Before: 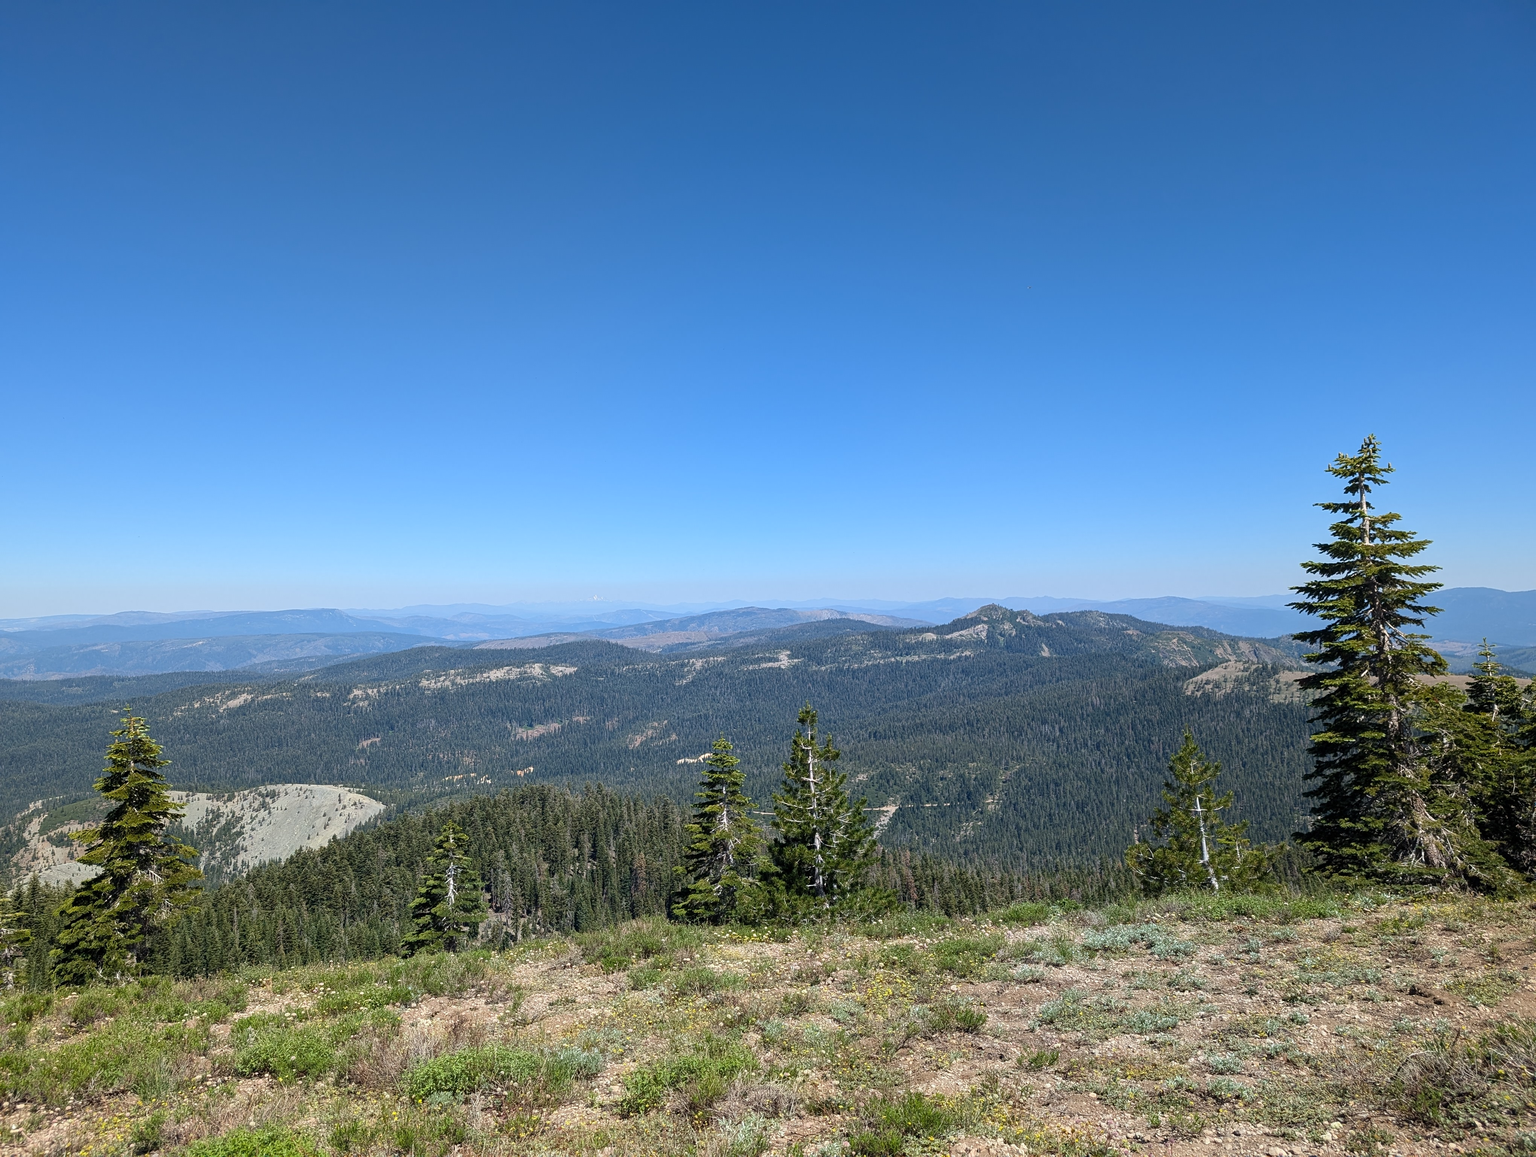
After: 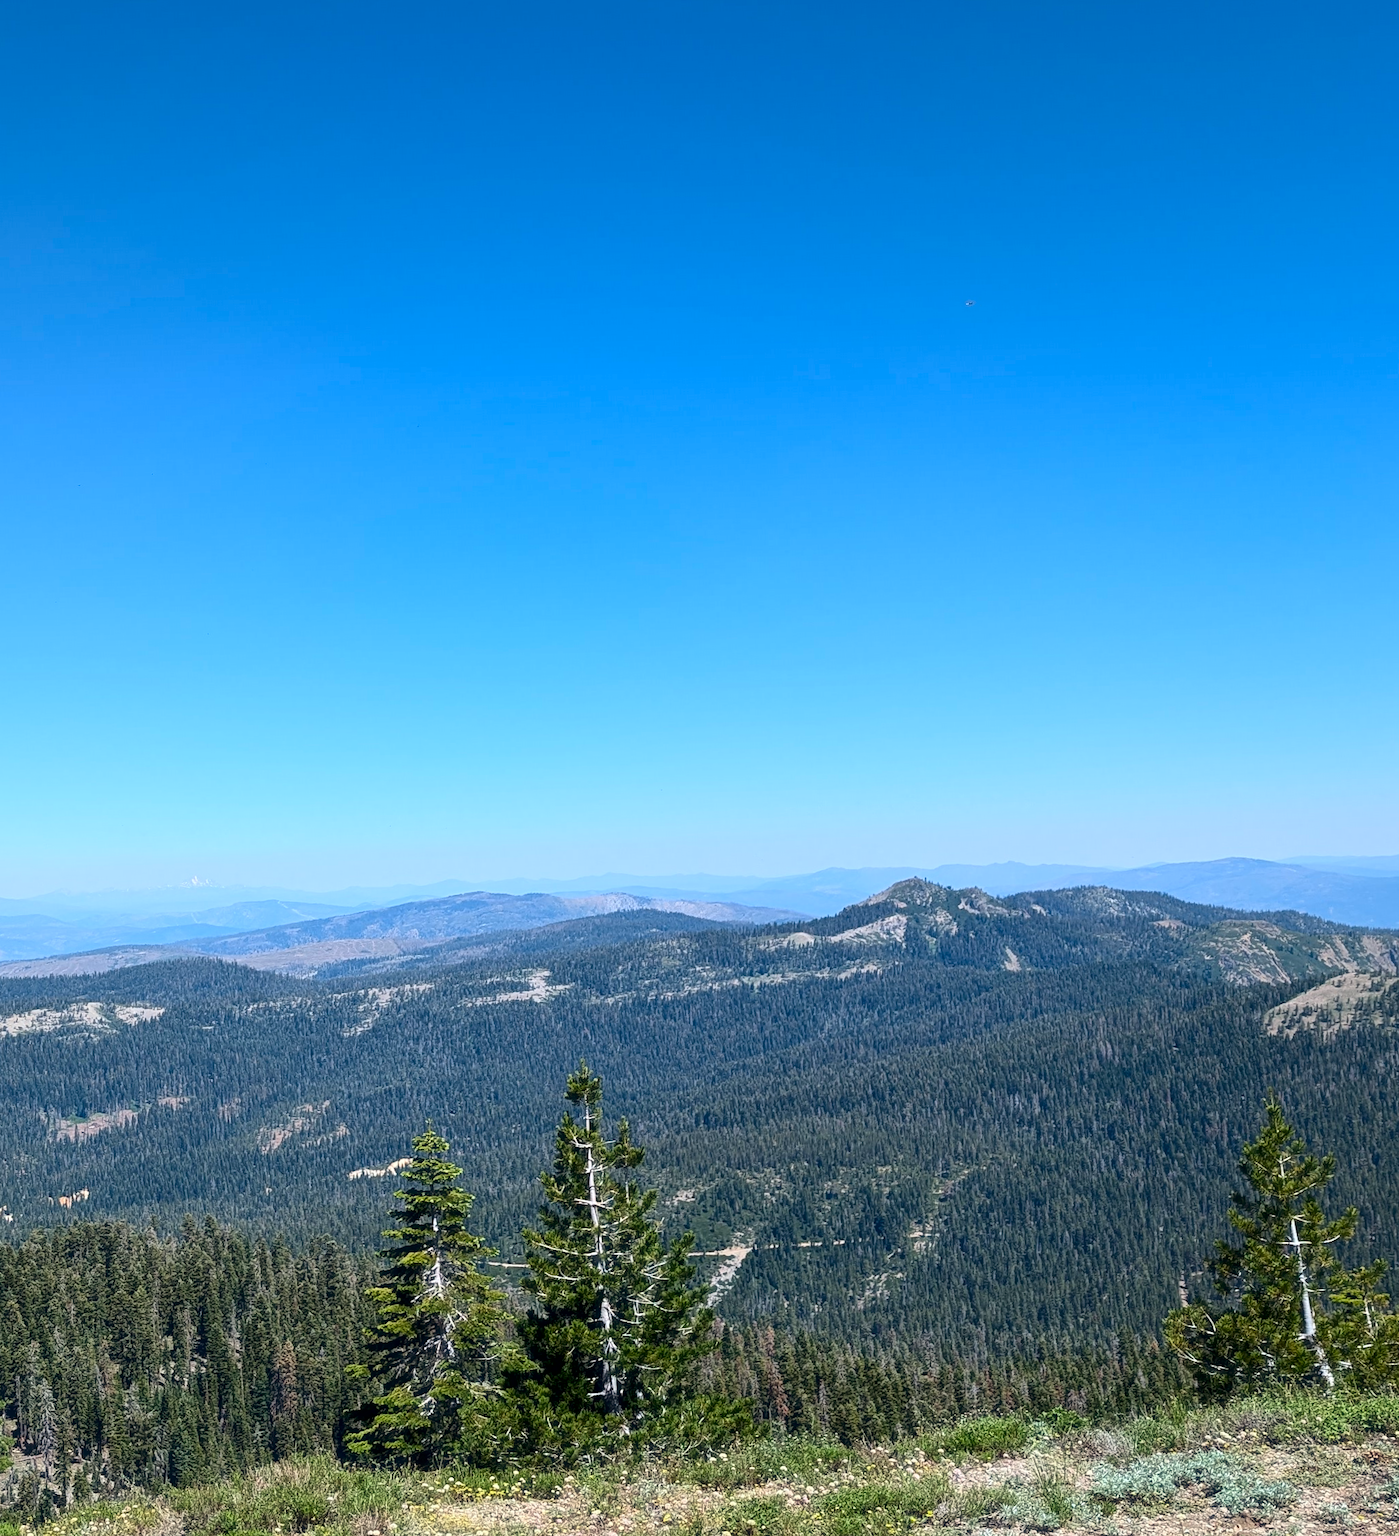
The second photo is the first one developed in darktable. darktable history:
exposure: black level correction 0.004, exposure 0.014 EV, compensate highlight preservation false
local contrast: mode bilateral grid, contrast 100, coarseness 100, detail 108%, midtone range 0.2
crop: left 32.075%, top 10.976%, right 18.355%, bottom 17.596%
rotate and perspective: rotation -1.17°, automatic cropping off
haze removal: strength -0.1, adaptive false
contrast brightness saturation: contrast 0.18, saturation 0.3
